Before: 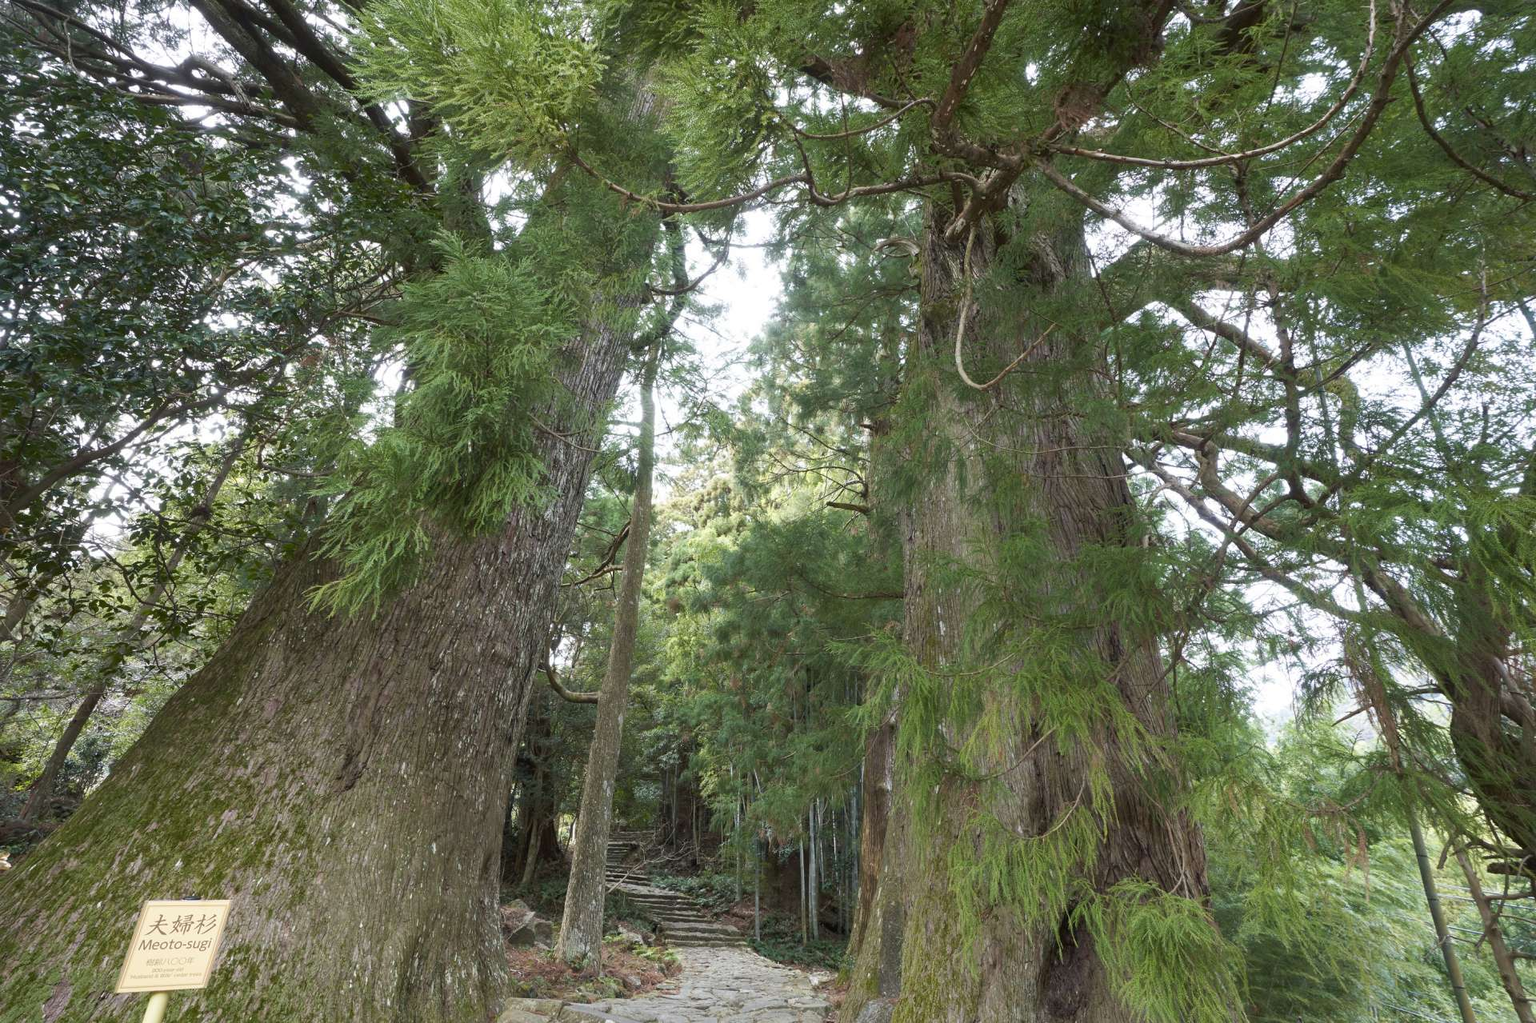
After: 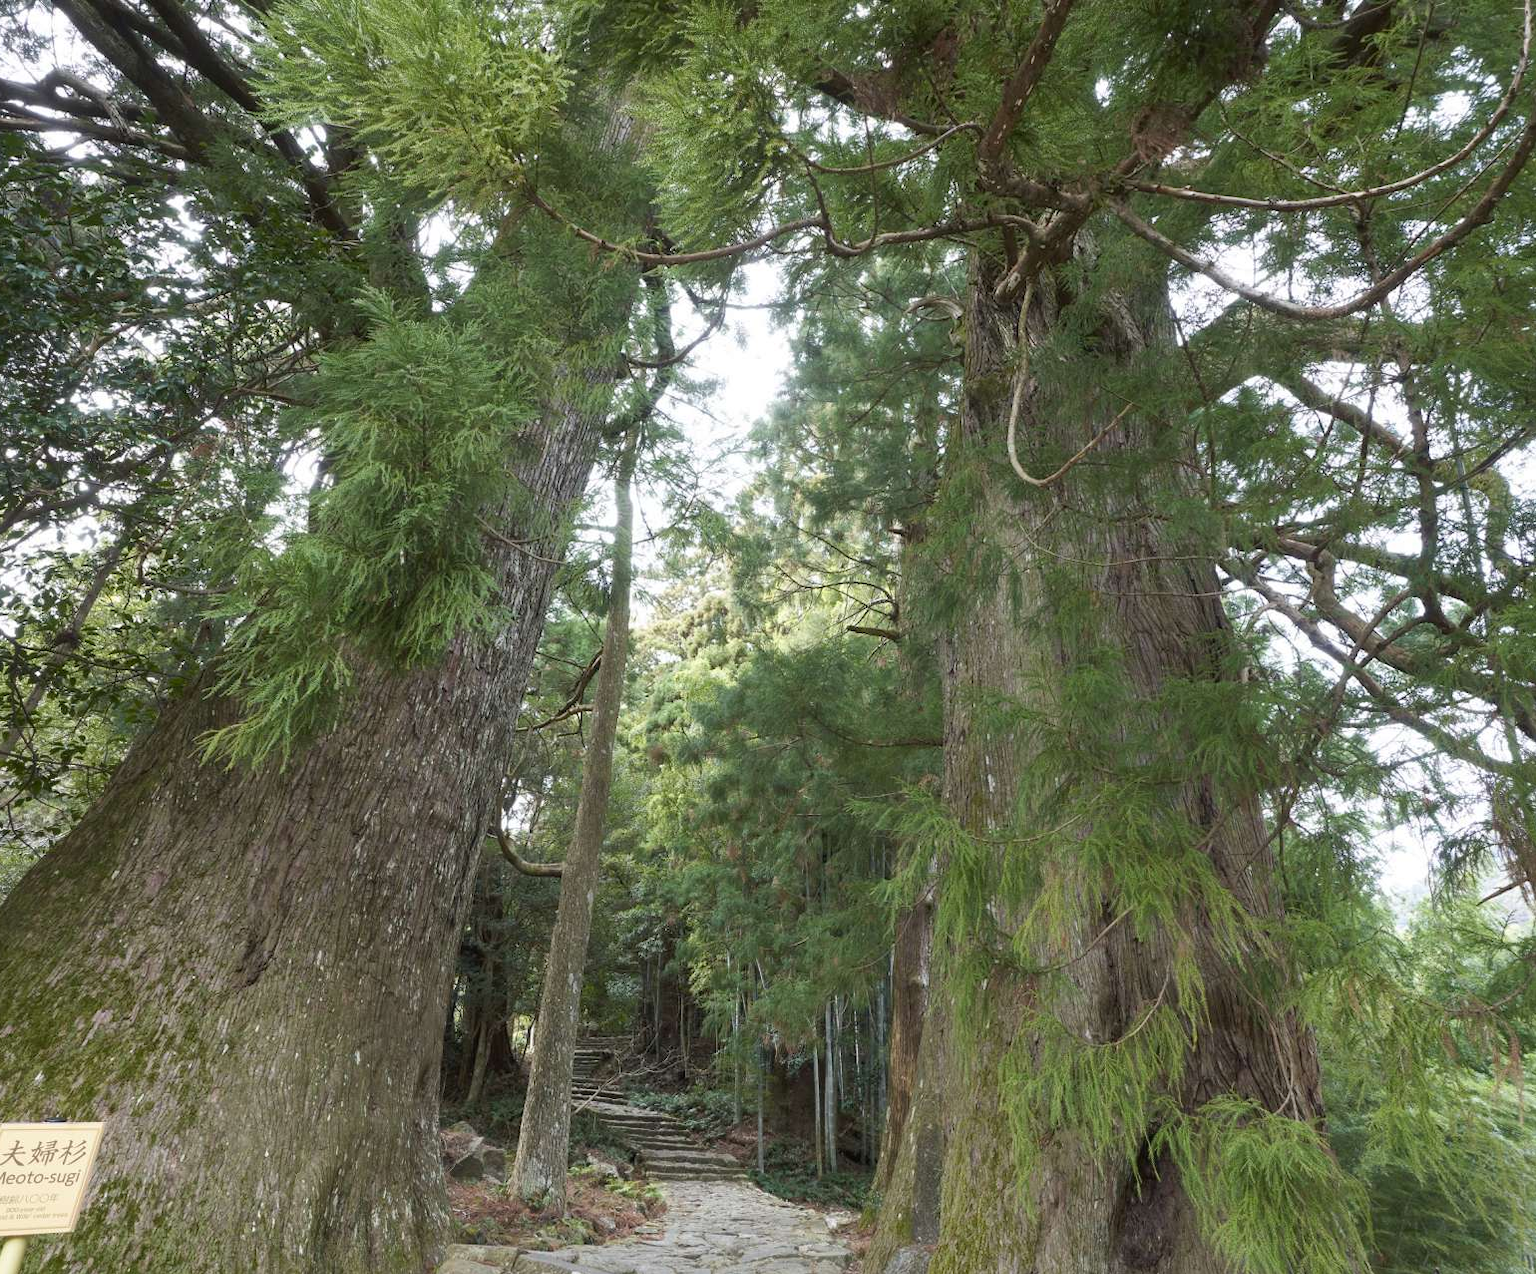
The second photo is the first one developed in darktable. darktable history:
crop and rotate: left 9.605%, right 10.161%
